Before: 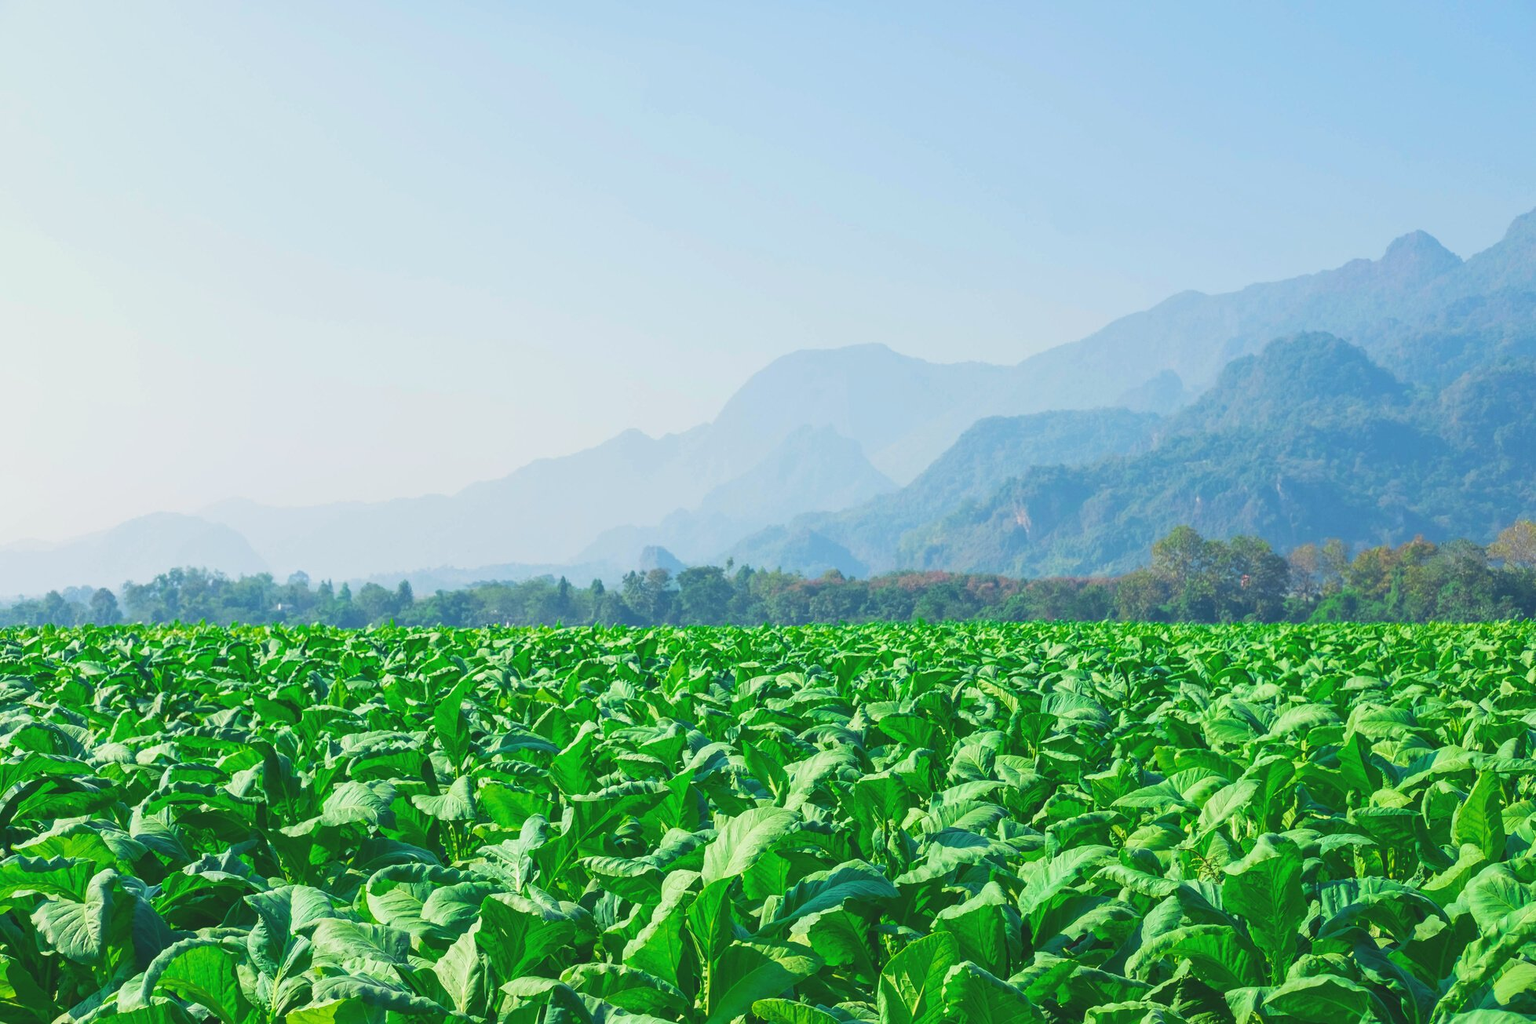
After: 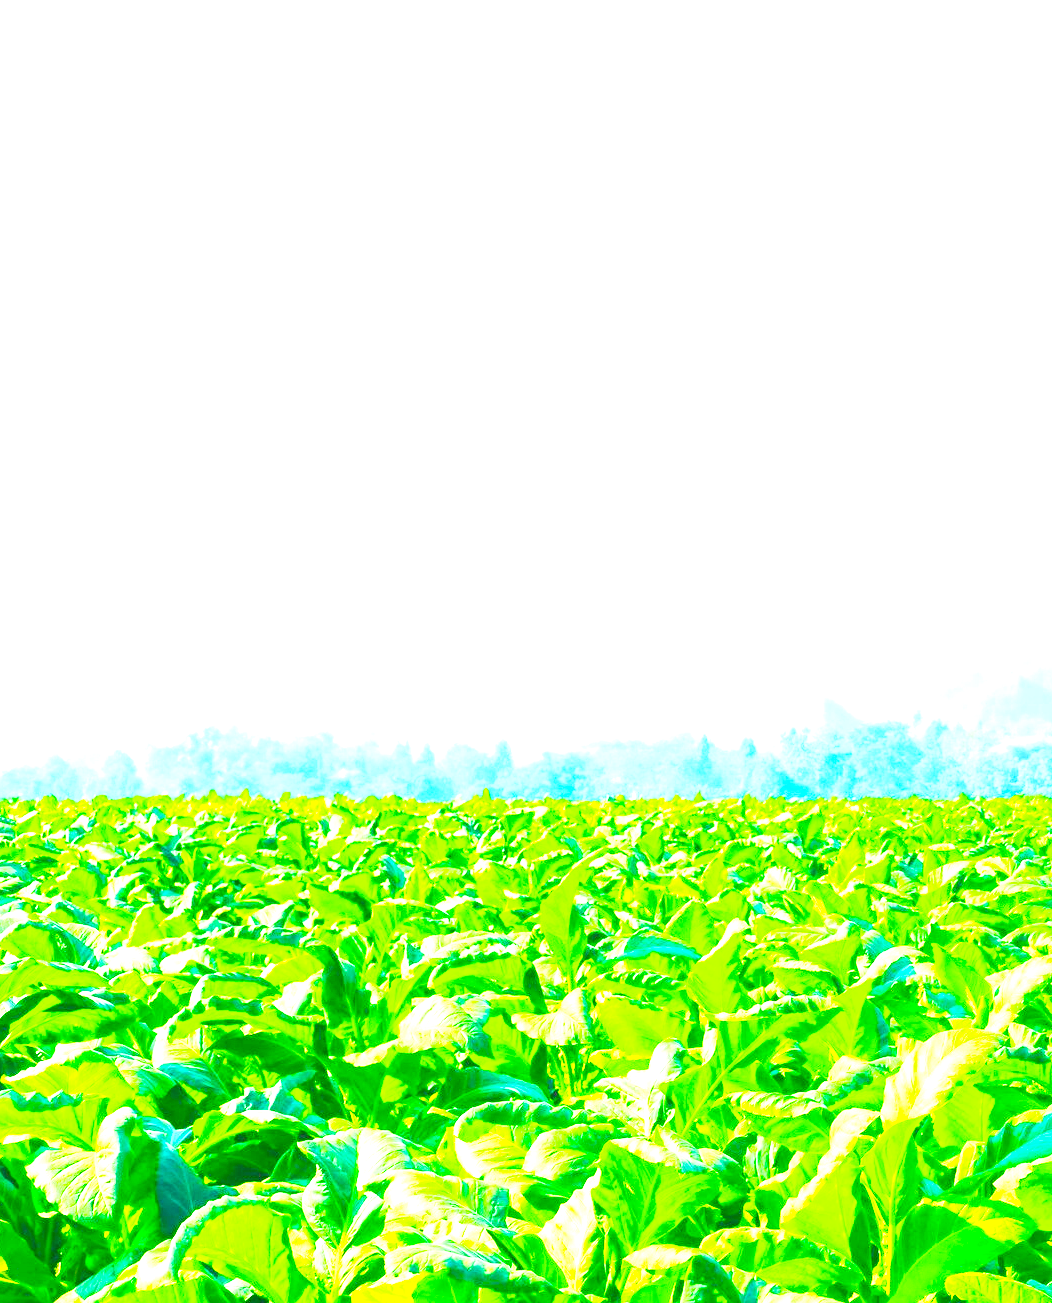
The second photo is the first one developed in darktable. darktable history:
base curve: curves: ch0 [(0, 0) (0.032, 0.025) (0.121, 0.166) (0.206, 0.329) (0.605, 0.79) (1, 1)], preserve colors none
tone curve: curves: ch0 [(0, 0) (0.003, 0.032) (0.011, 0.033) (0.025, 0.036) (0.044, 0.046) (0.069, 0.069) (0.1, 0.108) (0.136, 0.157) (0.177, 0.208) (0.224, 0.256) (0.277, 0.313) (0.335, 0.379) (0.399, 0.444) (0.468, 0.514) (0.543, 0.595) (0.623, 0.687) (0.709, 0.772) (0.801, 0.854) (0.898, 0.933) (1, 1)], color space Lab, independent channels, preserve colors none
crop: left 0.693%, right 45.52%, bottom 0.089%
color balance rgb: highlights gain › chroma 2.041%, highlights gain › hue 62.99°, linear chroma grading › shadows -10.57%, linear chroma grading › global chroma 19.727%, perceptual saturation grading › global saturation 35.215%, perceptual brilliance grading › global brilliance 34.833%, perceptual brilliance grading › highlights 50.655%, perceptual brilliance grading › mid-tones 59.51%, perceptual brilliance grading › shadows 34.509%, global vibrance 5.617%, contrast 3.422%
